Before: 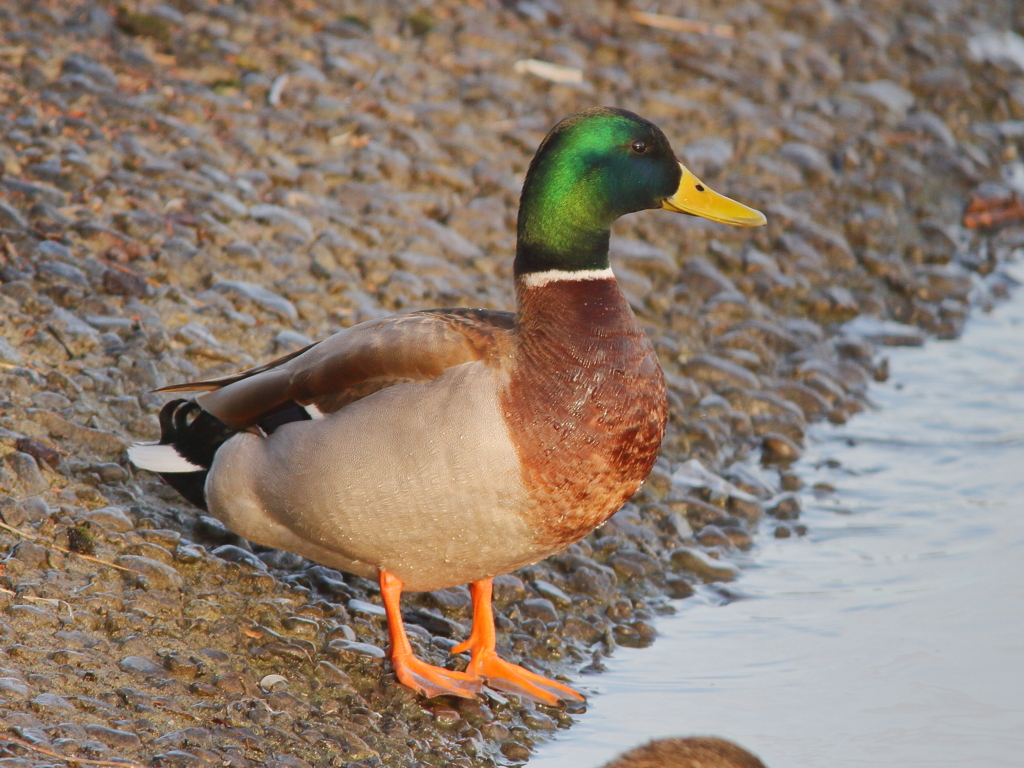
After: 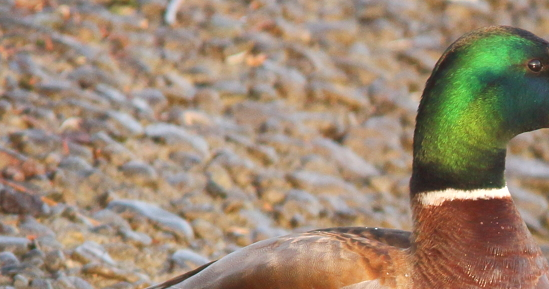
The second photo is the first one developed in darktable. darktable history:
crop: left 10.214%, top 10.626%, right 36.092%, bottom 51.719%
exposure: black level correction 0, exposure 0.499 EV, compensate highlight preservation false
